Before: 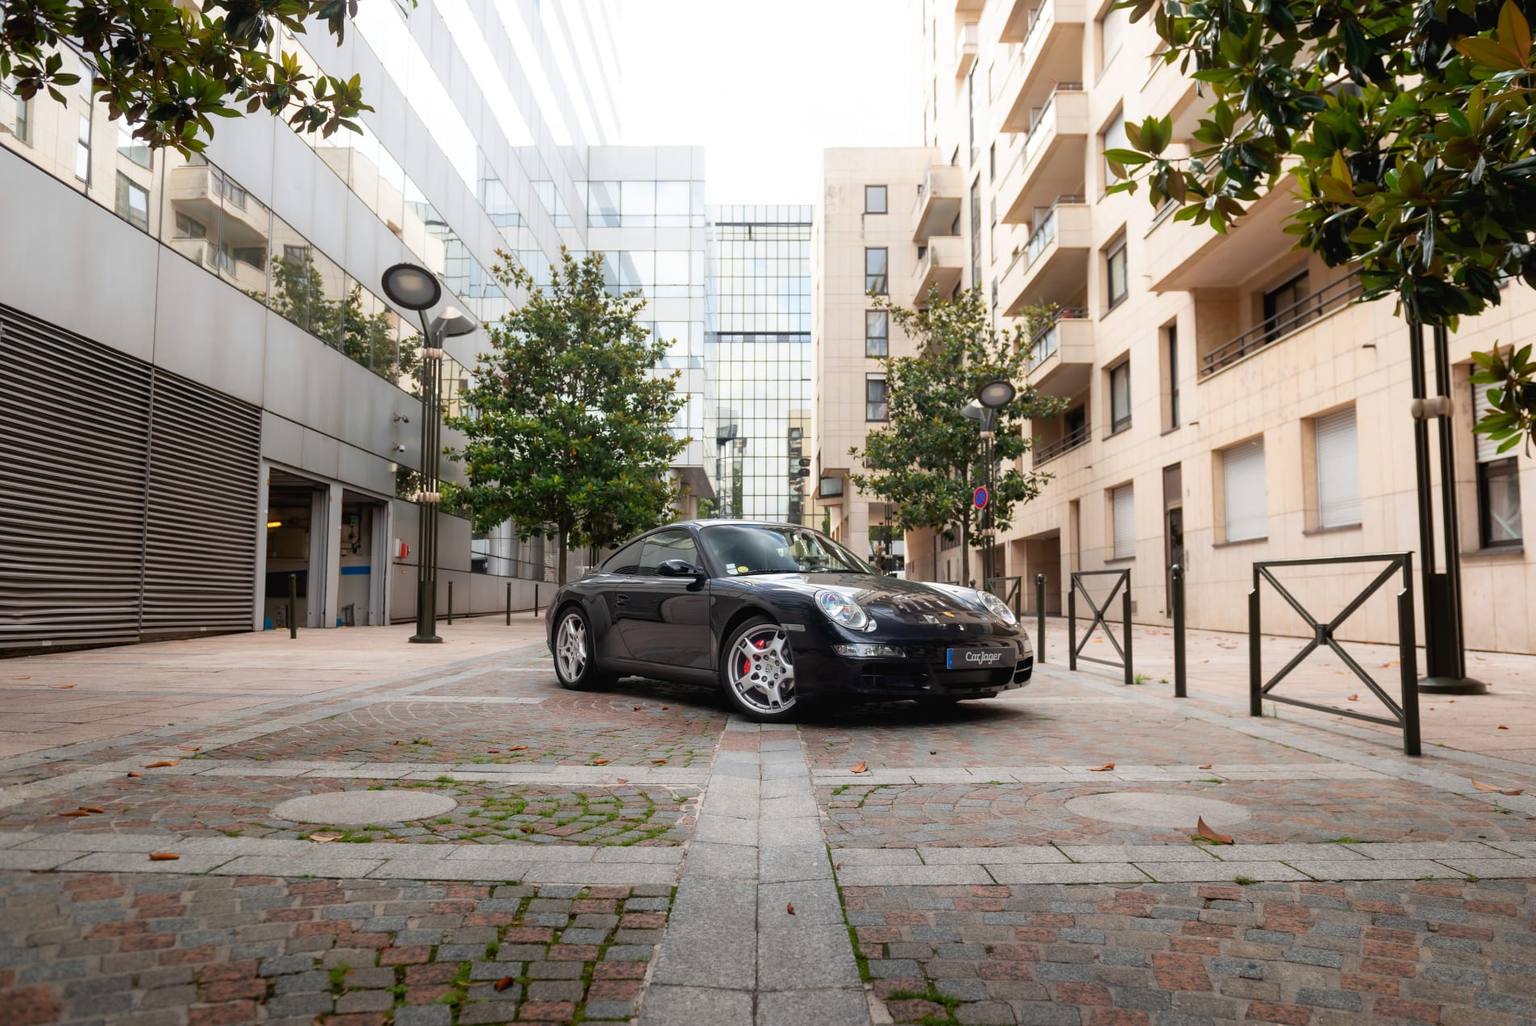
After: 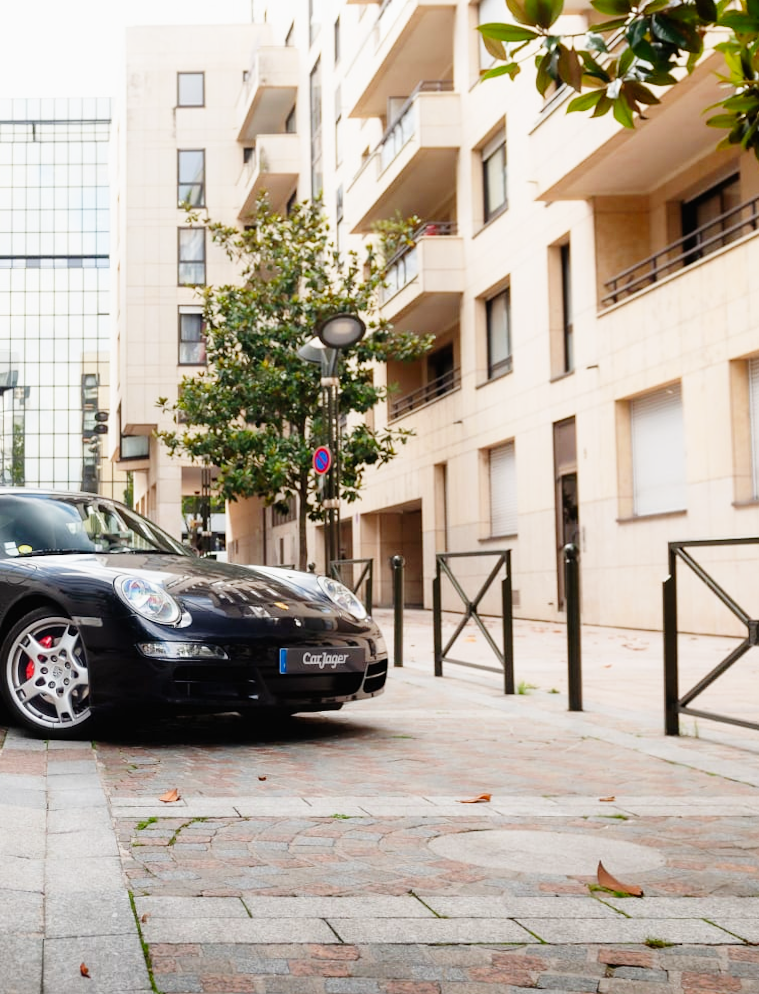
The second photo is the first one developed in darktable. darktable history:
crop: left 45.721%, top 13.393%, right 14.118%, bottom 10.01%
exposure: exposure -0.36 EV, compensate highlight preservation false
rotate and perspective: lens shift (horizontal) -0.055, automatic cropping off
base curve: curves: ch0 [(0, 0) (0.008, 0.007) (0.022, 0.029) (0.048, 0.089) (0.092, 0.197) (0.191, 0.399) (0.275, 0.534) (0.357, 0.65) (0.477, 0.78) (0.542, 0.833) (0.799, 0.973) (1, 1)], preserve colors none
